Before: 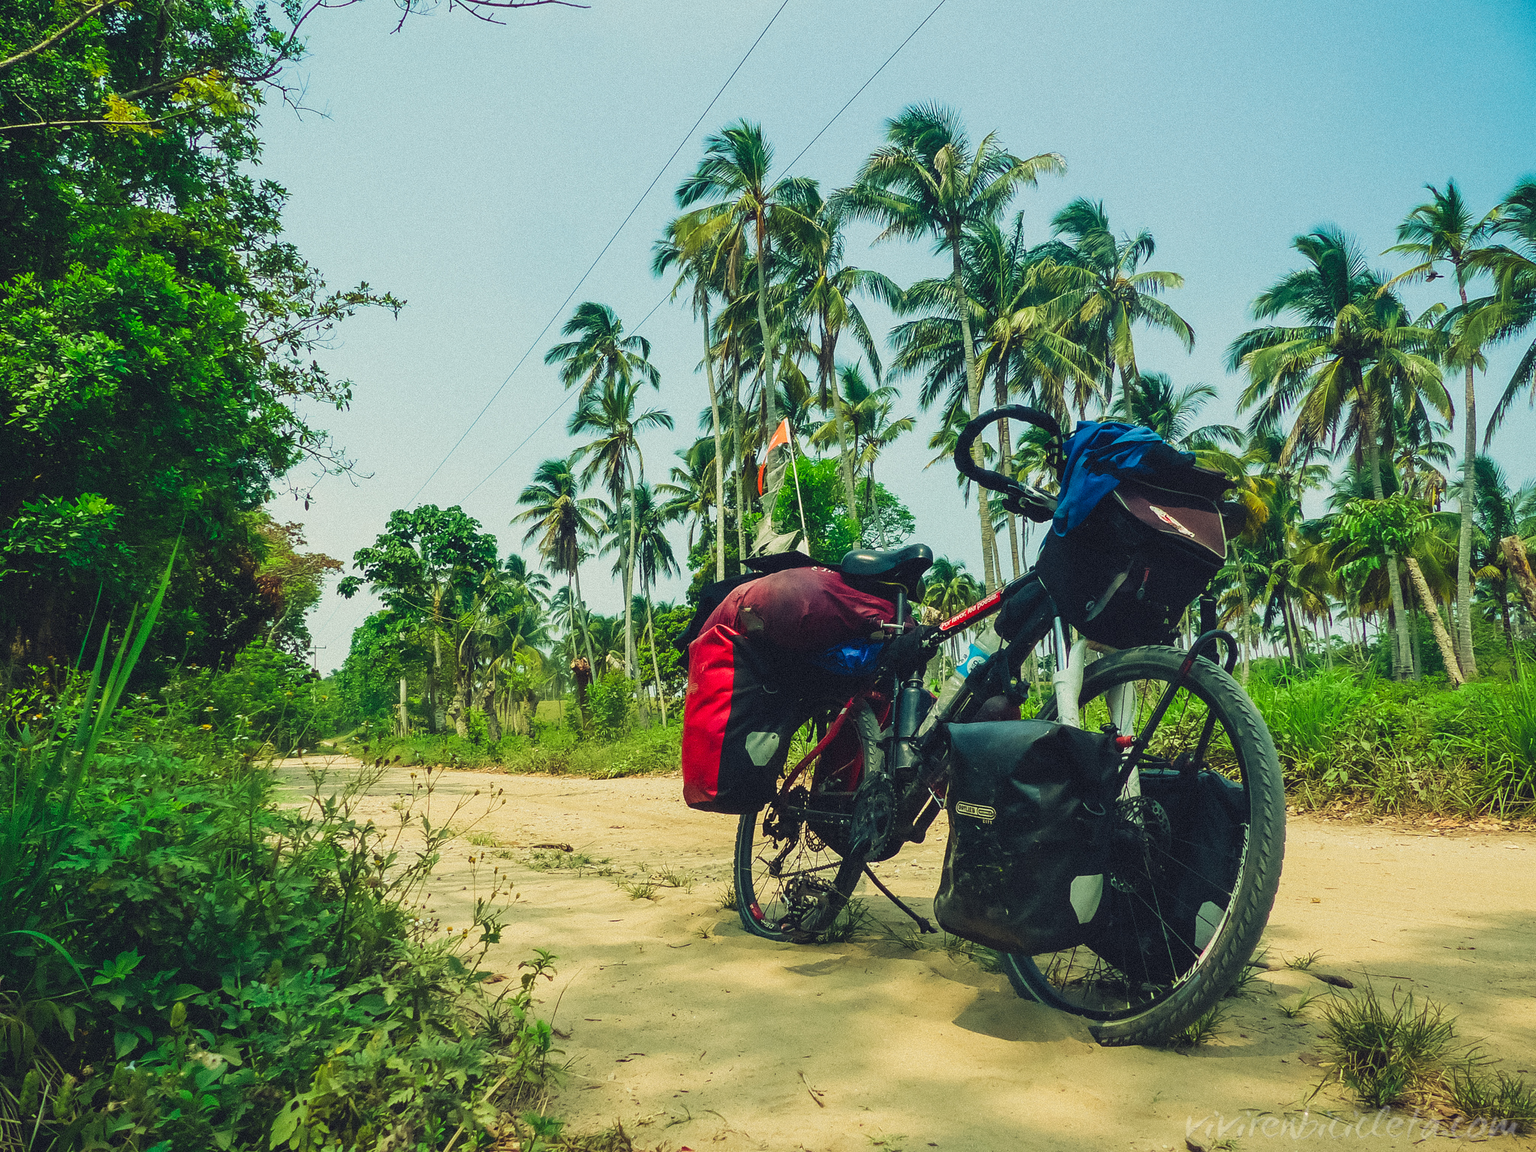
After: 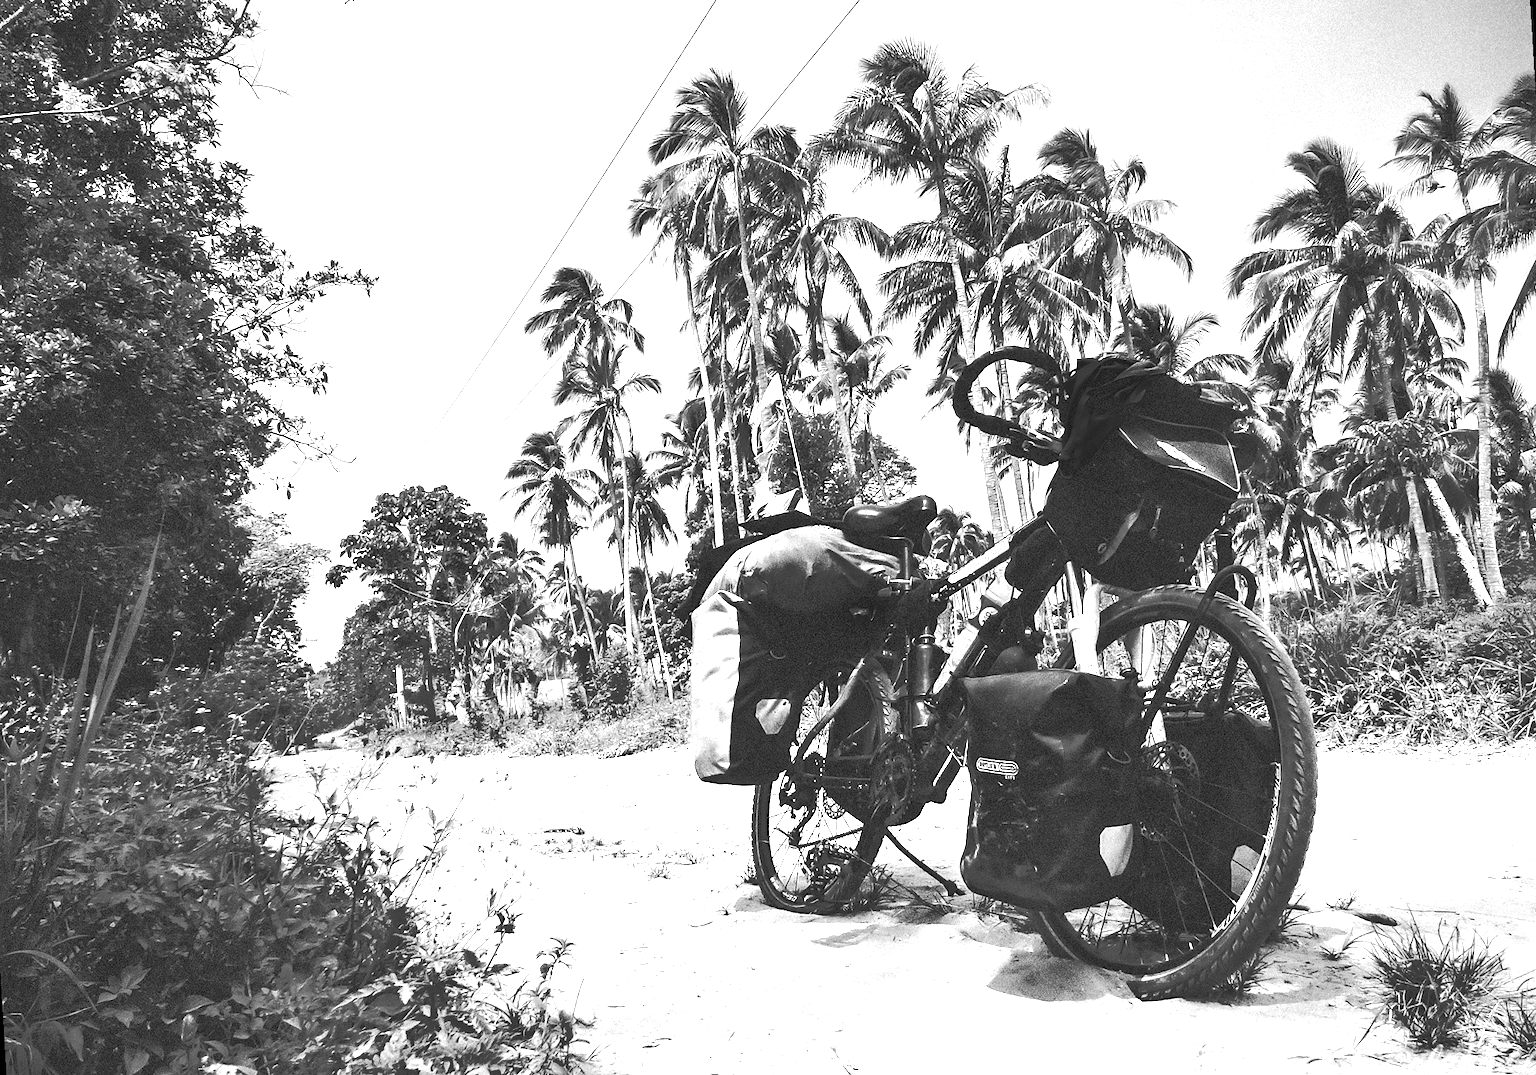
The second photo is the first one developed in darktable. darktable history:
rotate and perspective: rotation -3.52°, crop left 0.036, crop right 0.964, crop top 0.081, crop bottom 0.919
monochrome: a 0, b 0, size 0.5, highlights 0.57
white balance: red 4.26, blue 1.802
levels: mode automatic, black 0.023%, white 99.97%, levels [0.062, 0.494, 0.925]
